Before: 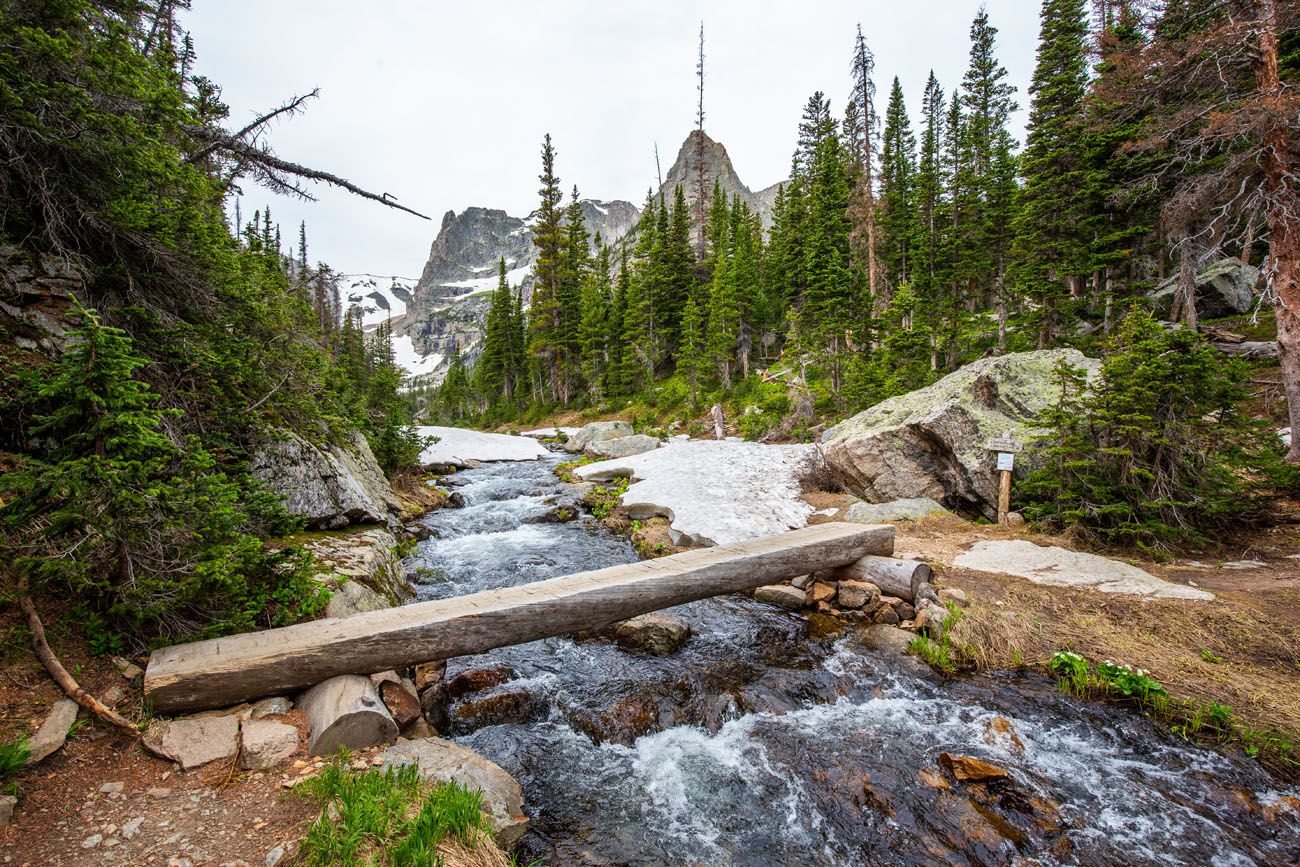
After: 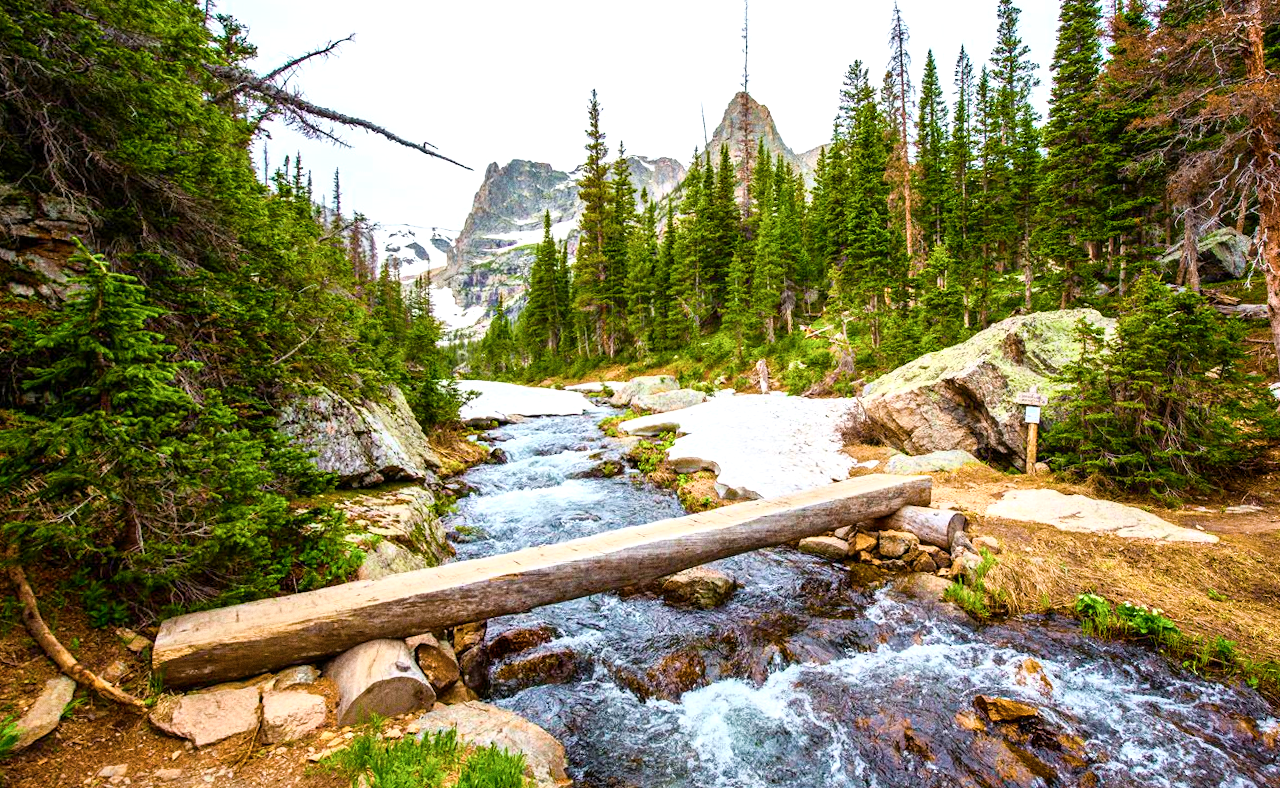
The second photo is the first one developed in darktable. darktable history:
contrast brightness saturation: contrast 0.1, saturation -0.36
rotate and perspective: rotation -0.013°, lens shift (vertical) -0.027, lens shift (horizontal) 0.178, crop left 0.016, crop right 0.989, crop top 0.082, crop bottom 0.918
tone curve: curves: ch0 [(0, 0) (0.389, 0.458) (0.745, 0.82) (0.849, 0.917) (0.919, 0.969) (1, 1)]; ch1 [(0, 0) (0.437, 0.404) (0.5, 0.5) (0.529, 0.55) (0.58, 0.6) (0.616, 0.649) (1, 1)]; ch2 [(0, 0) (0.442, 0.428) (0.5, 0.5) (0.525, 0.543) (0.585, 0.62) (1, 1)], color space Lab, independent channels, preserve colors none
color balance rgb: linear chroma grading › shadows 10%, linear chroma grading › highlights 10%, linear chroma grading › global chroma 15%, linear chroma grading › mid-tones 15%, perceptual saturation grading › global saturation 40%, perceptual saturation grading › highlights -25%, perceptual saturation grading › mid-tones 35%, perceptual saturation grading › shadows 35%, perceptual brilliance grading › global brilliance 11.29%, global vibrance 11.29%
grain: coarseness 0.09 ISO
